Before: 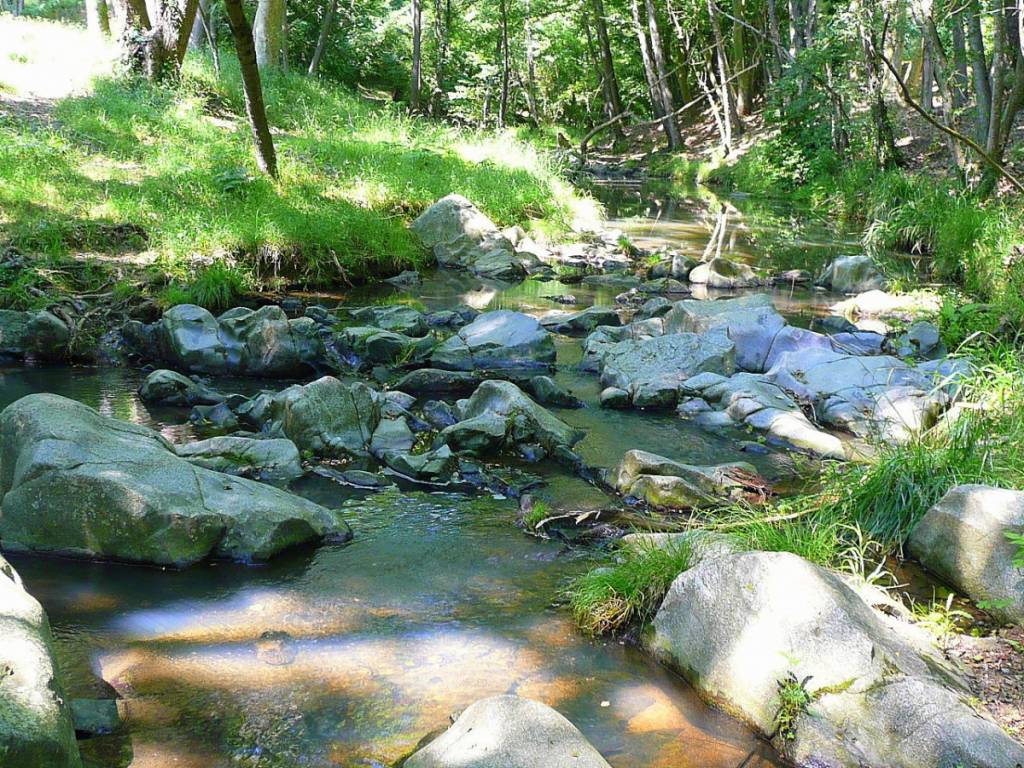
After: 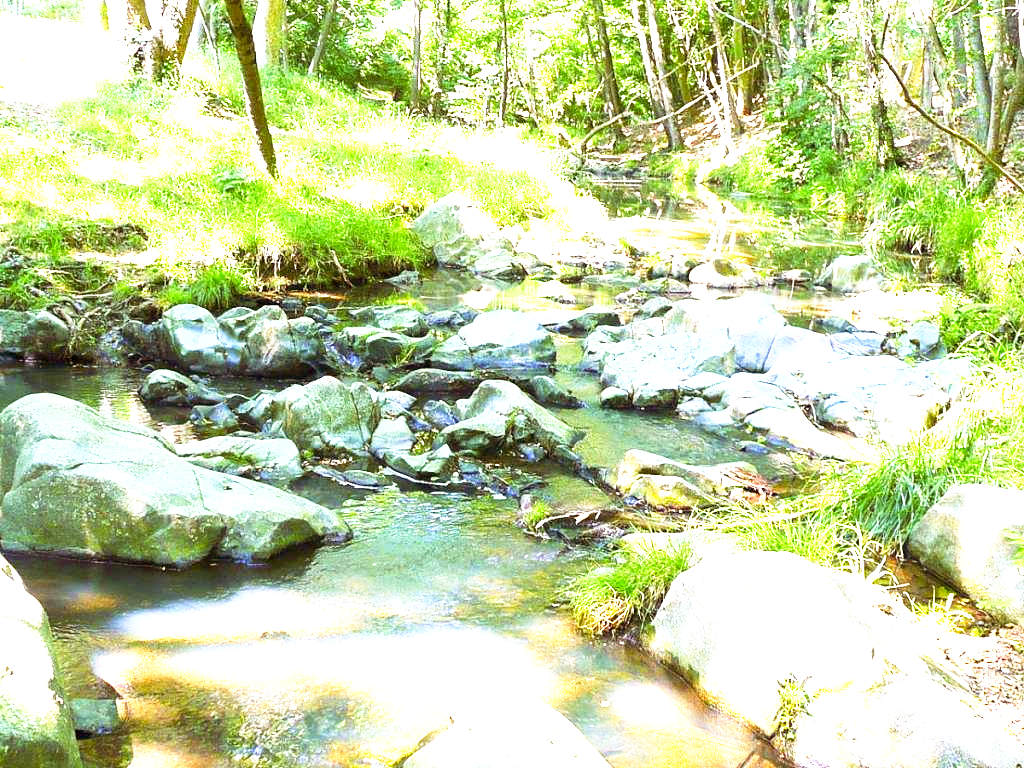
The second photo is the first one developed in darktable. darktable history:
base curve: curves: ch0 [(0, 0) (0.688, 0.865) (1, 1)], preserve colors none
exposure: black level correction 0.001, exposure 1.84 EV, compensate highlight preservation false
color balance rgb: shadows lift › chroma 4.41%, shadows lift › hue 27°, power › chroma 2.5%, power › hue 70°, highlights gain › chroma 1%, highlights gain › hue 27°, saturation formula JzAzBz (2021)
